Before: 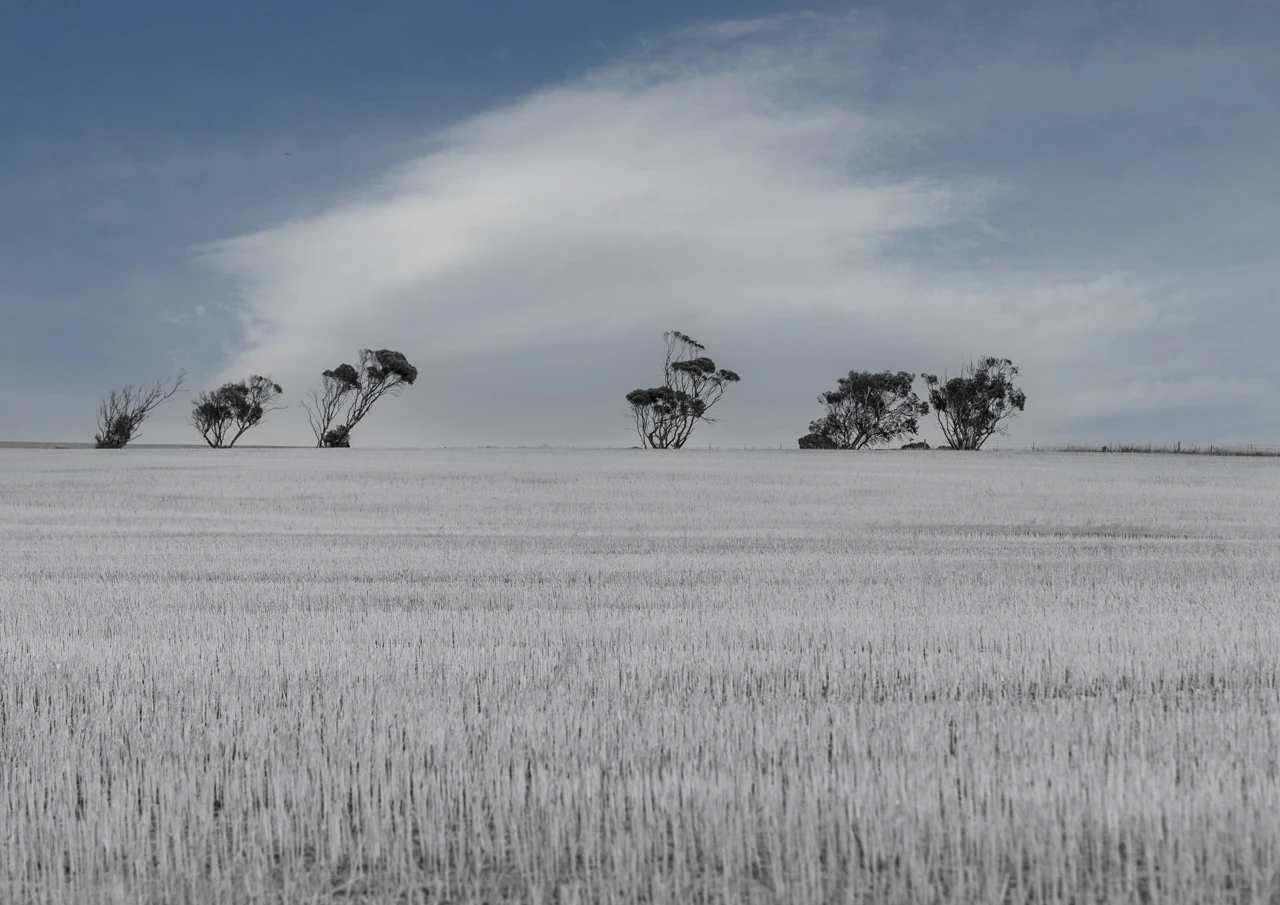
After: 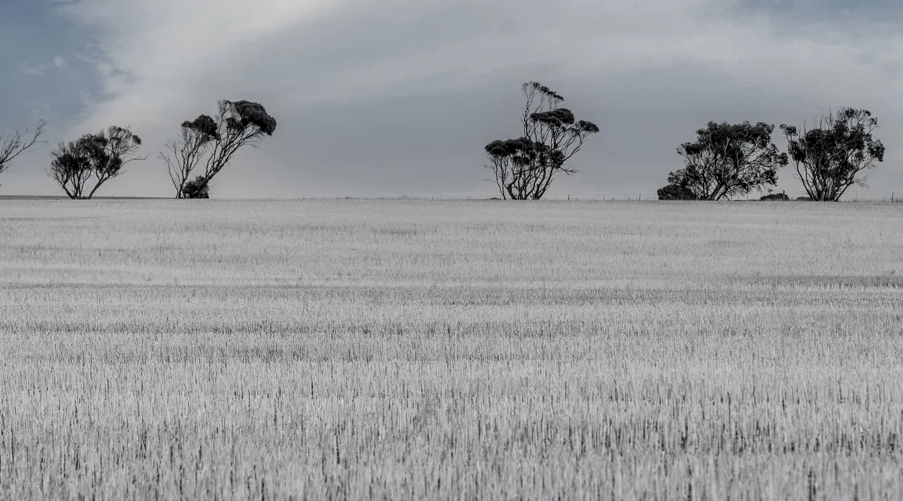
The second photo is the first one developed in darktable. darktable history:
local contrast: highlights 40%, shadows 60%, detail 137%, midtone range 0.521
crop: left 11.074%, top 27.559%, right 18.303%, bottom 16.972%
